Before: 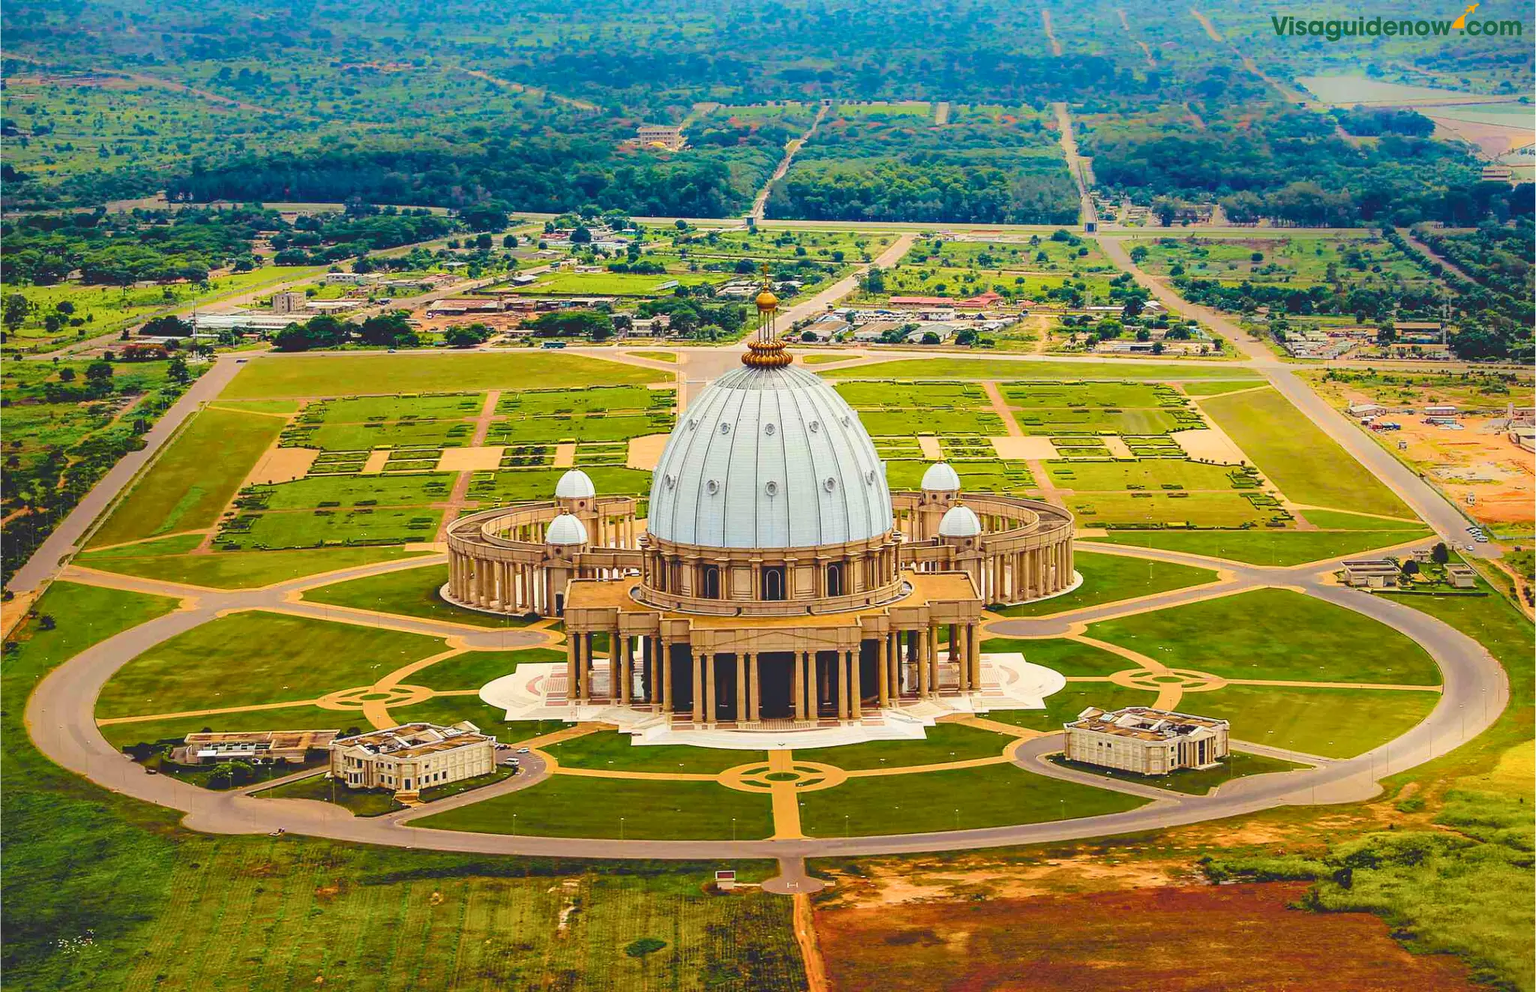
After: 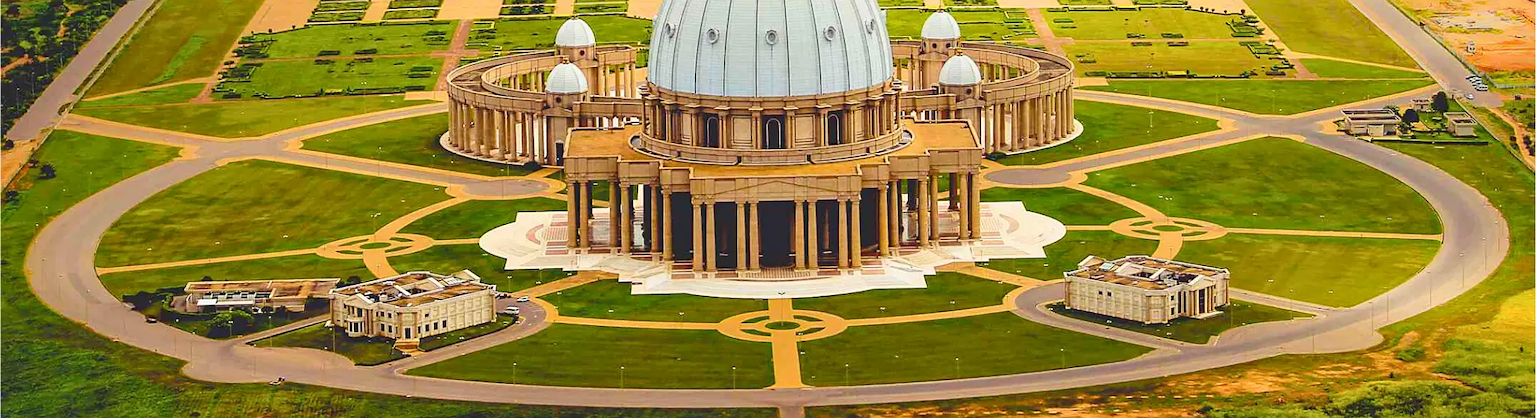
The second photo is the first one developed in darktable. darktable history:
crop: top 45.551%, bottom 12.262%
sharpen: amount 0.2
